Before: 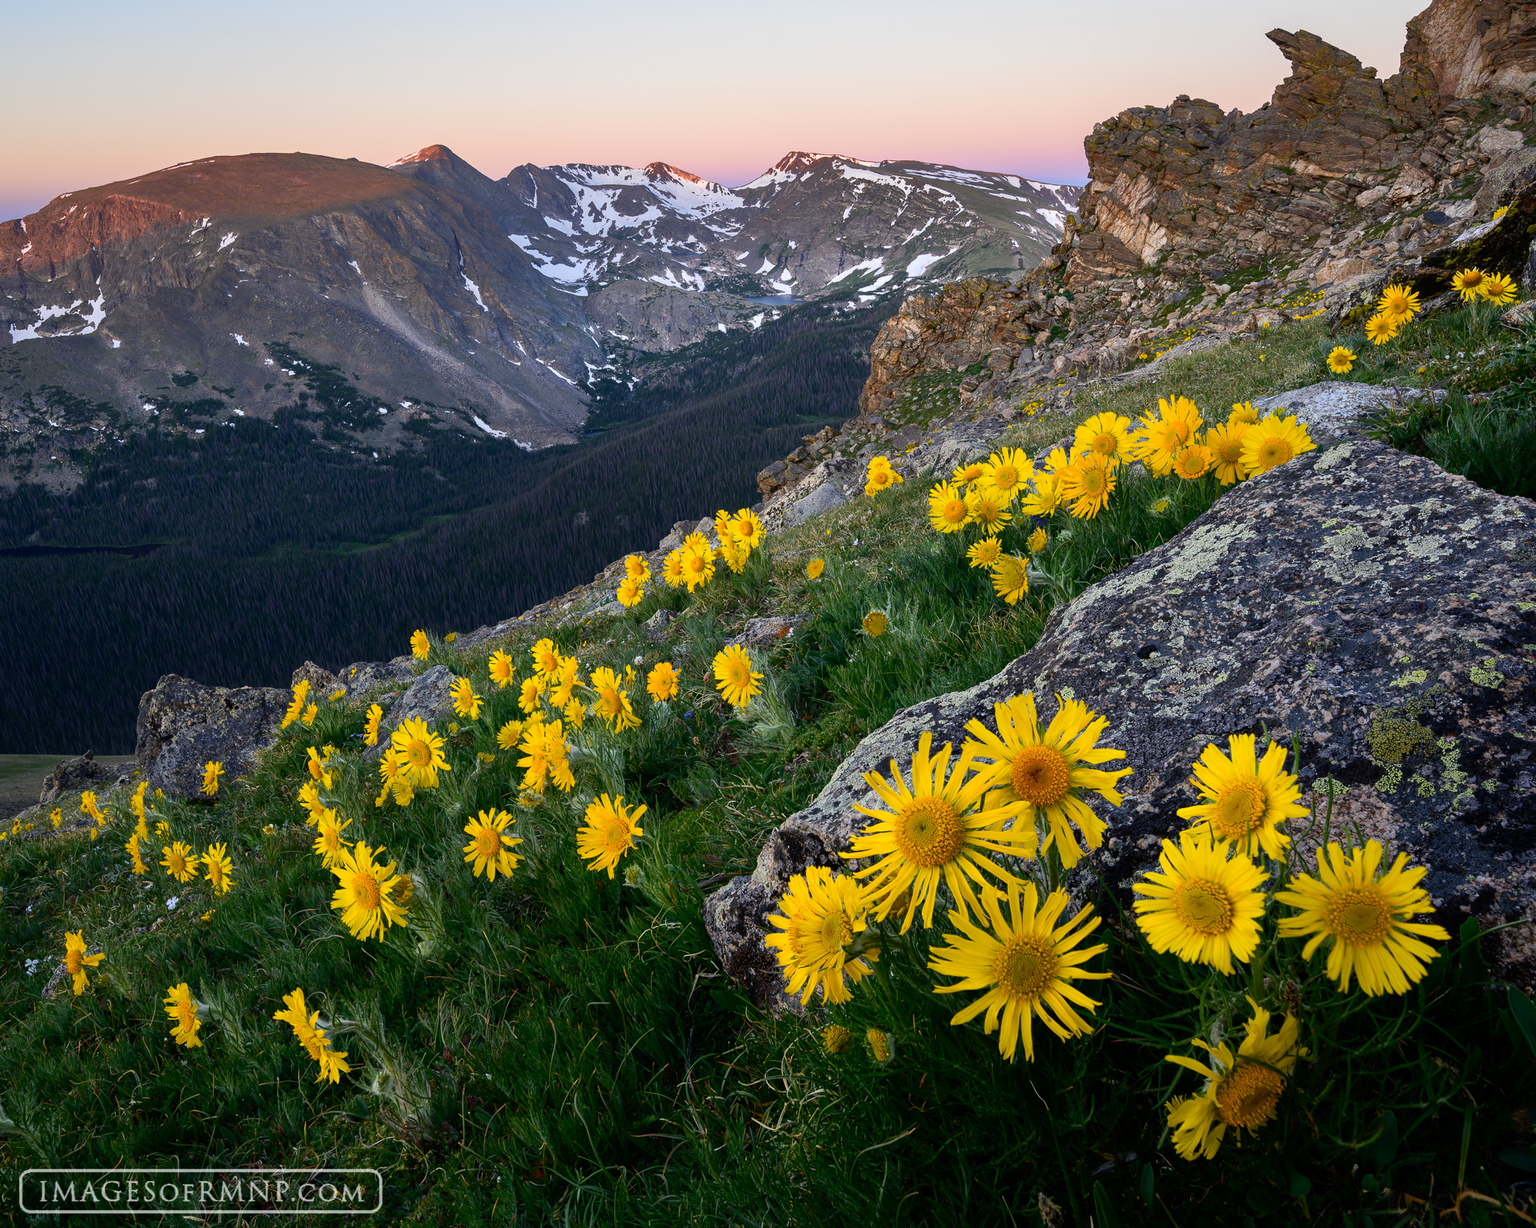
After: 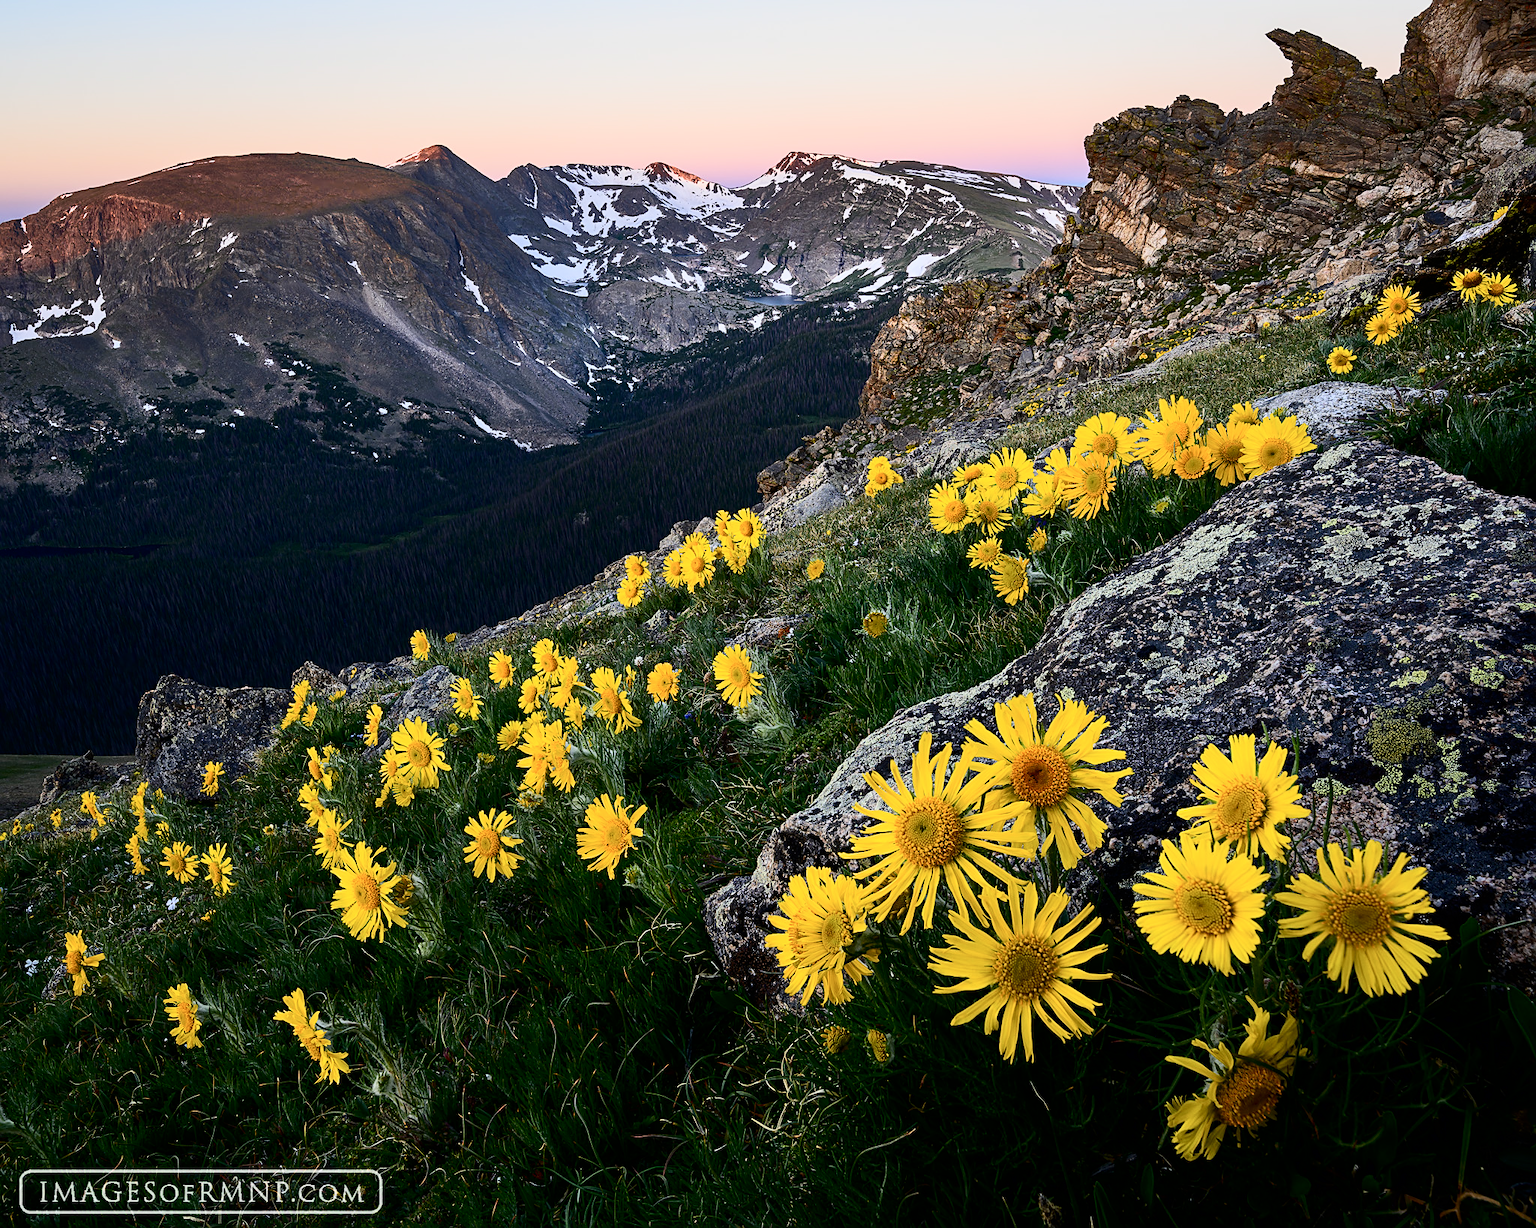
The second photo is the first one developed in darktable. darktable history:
filmic rgb: black relative exposure -11.35 EV, white relative exposure 3.22 EV, hardness 6.76, color science v6 (2022)
color correction: highlights a* -0.137, highlights b* 0.137
contrast brightness saturation: contrast 0.28
sharpen: on, module defaults
